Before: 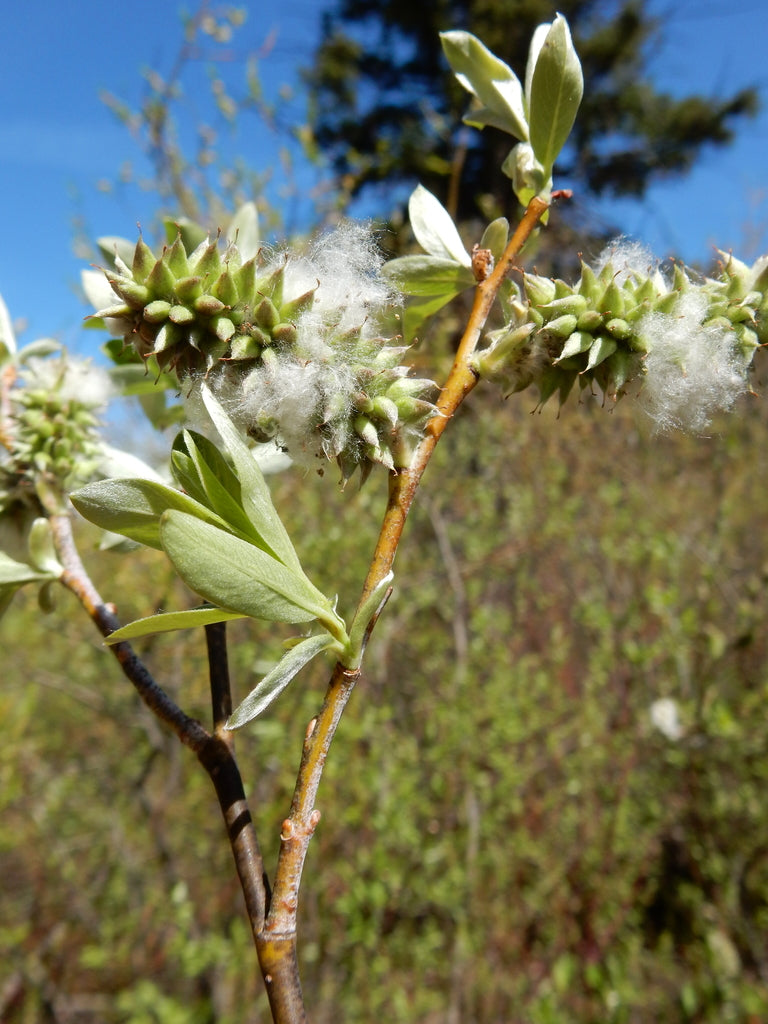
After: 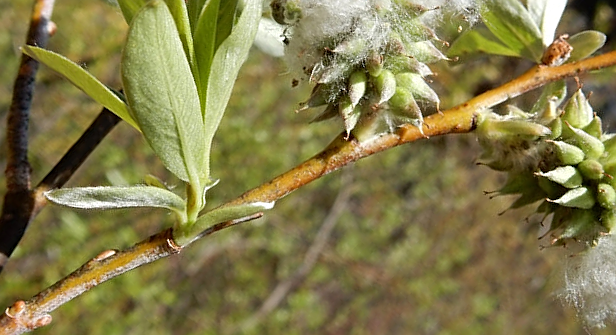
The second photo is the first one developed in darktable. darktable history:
crop and rotate: angle -45.64°, top 16.55%, right 0.845%, bottom 11.598%
sharpen: on, module defaults
